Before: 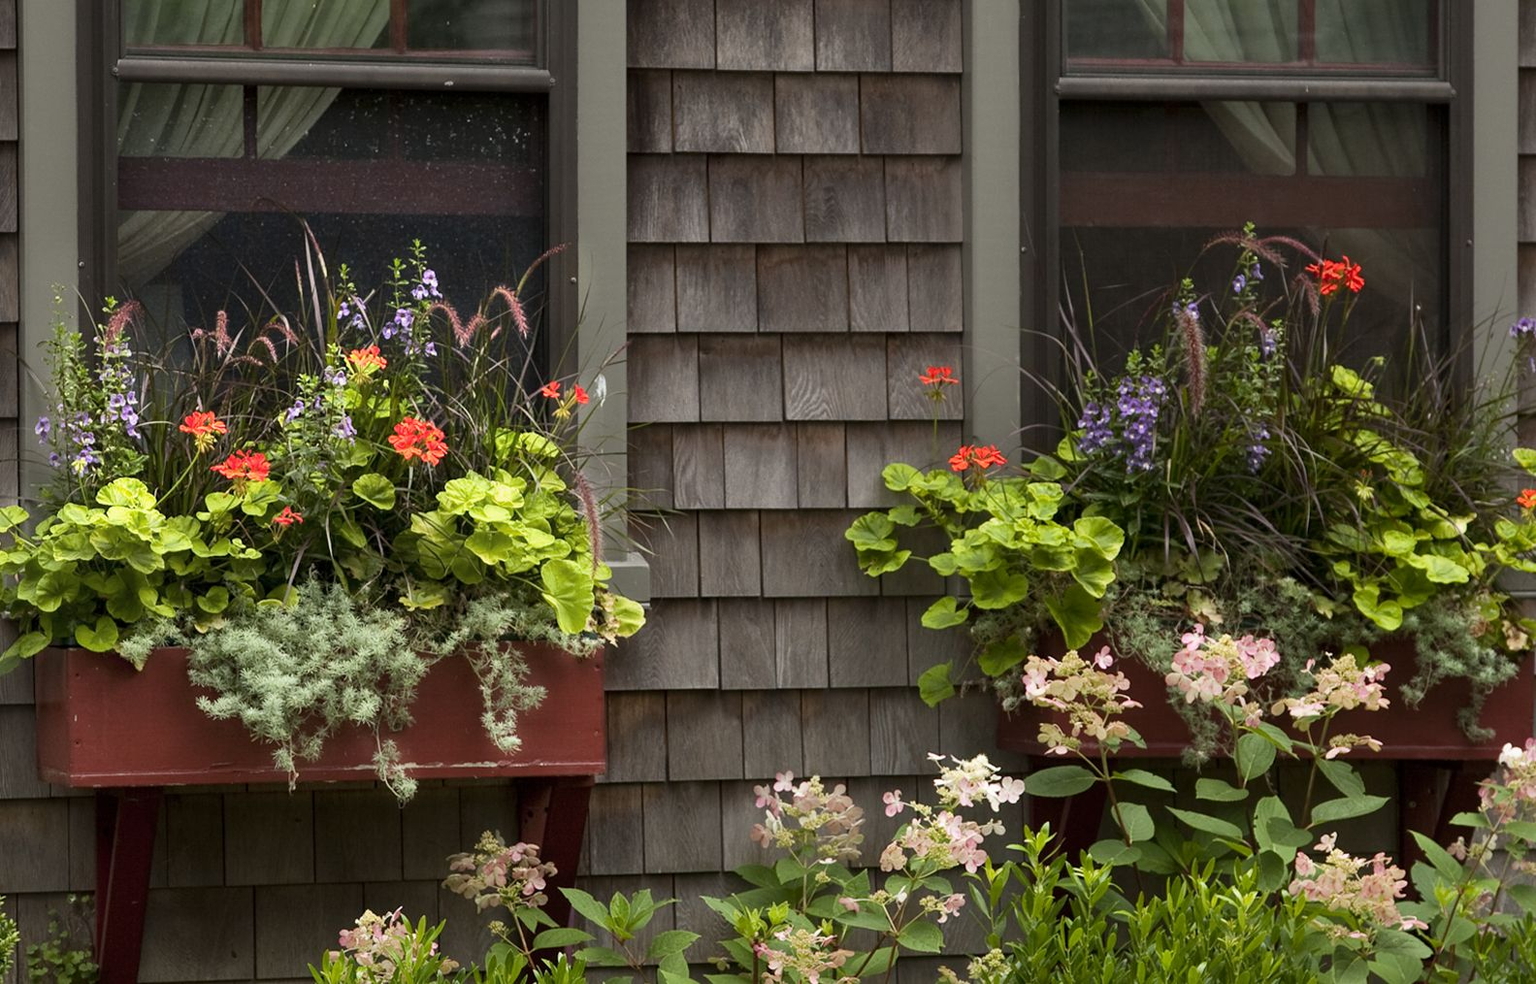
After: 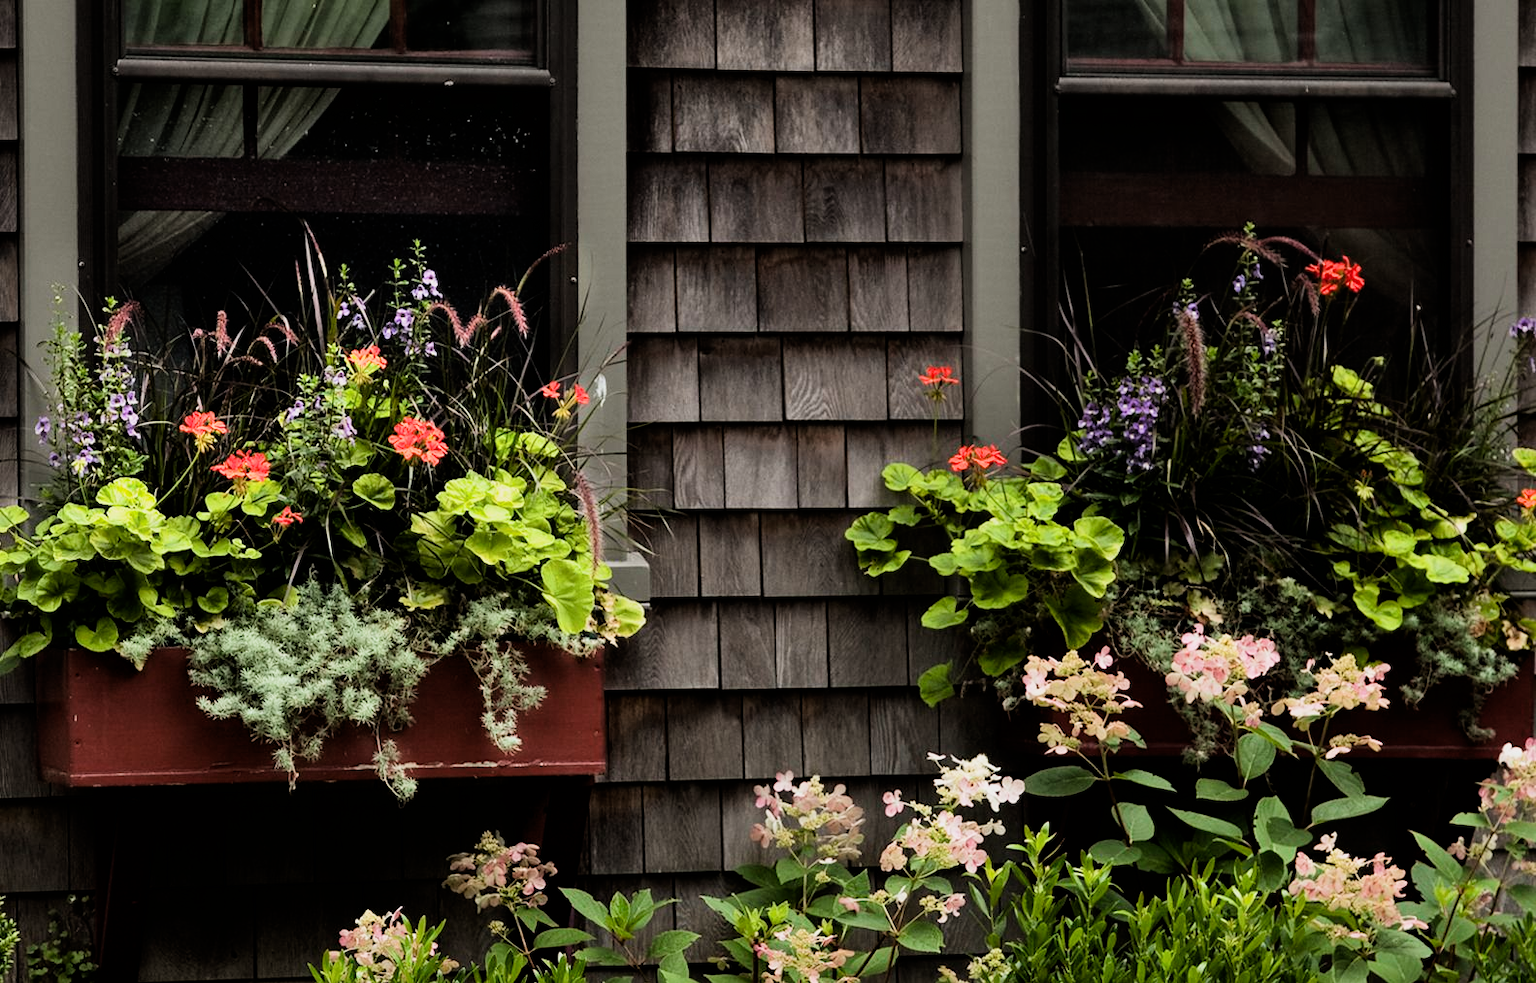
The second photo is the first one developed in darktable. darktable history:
filmic rgb: black relative exposure -5.07 EV, white relative exposure 3.53 EV, hardness 3.17, contrast 1.488, highlights saturation mix -48.55%
